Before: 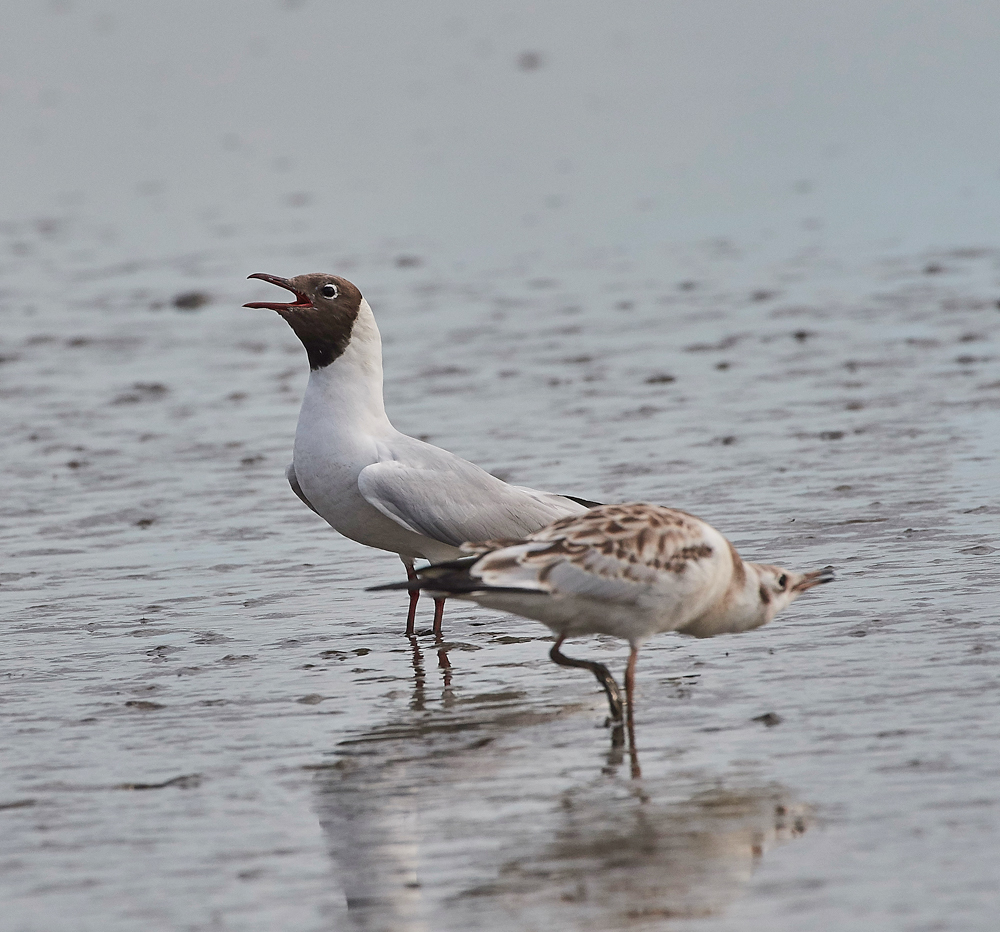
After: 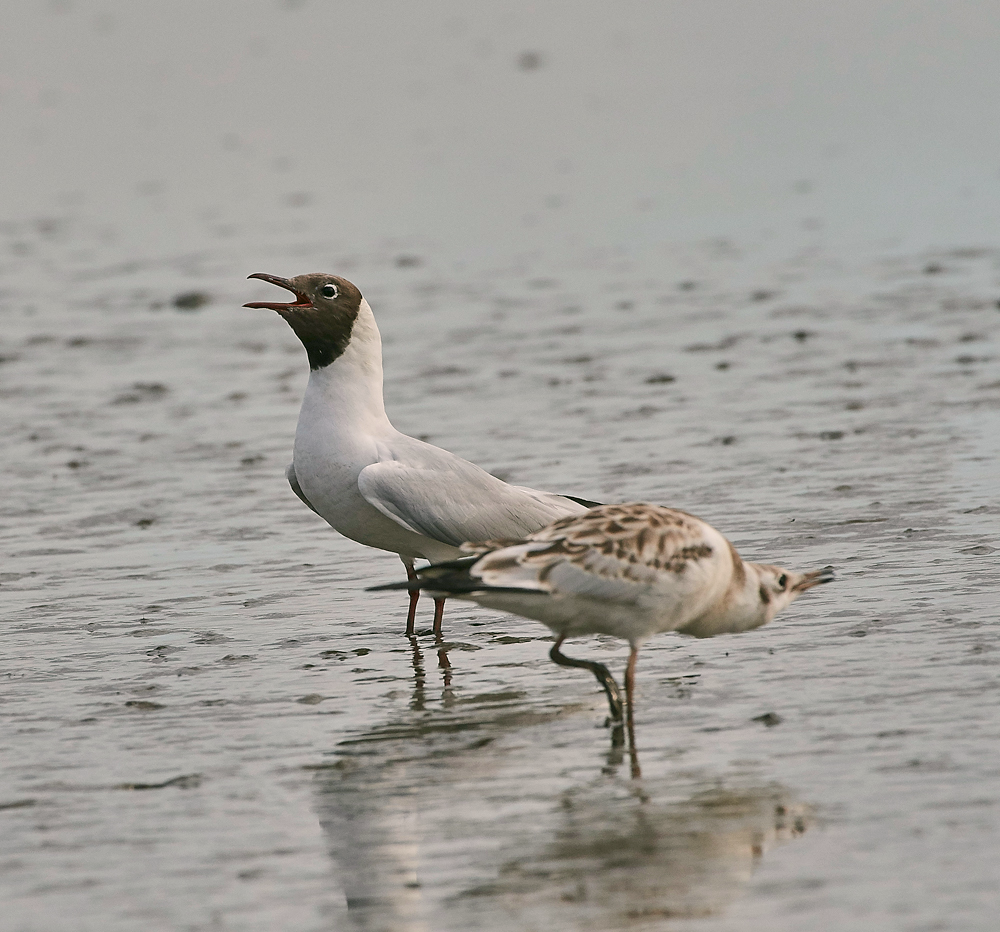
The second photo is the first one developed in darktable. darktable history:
color correction: highlights a* 4.57, highlights b* 4.96, shadows a* -7.39, shadows b* 5.02
